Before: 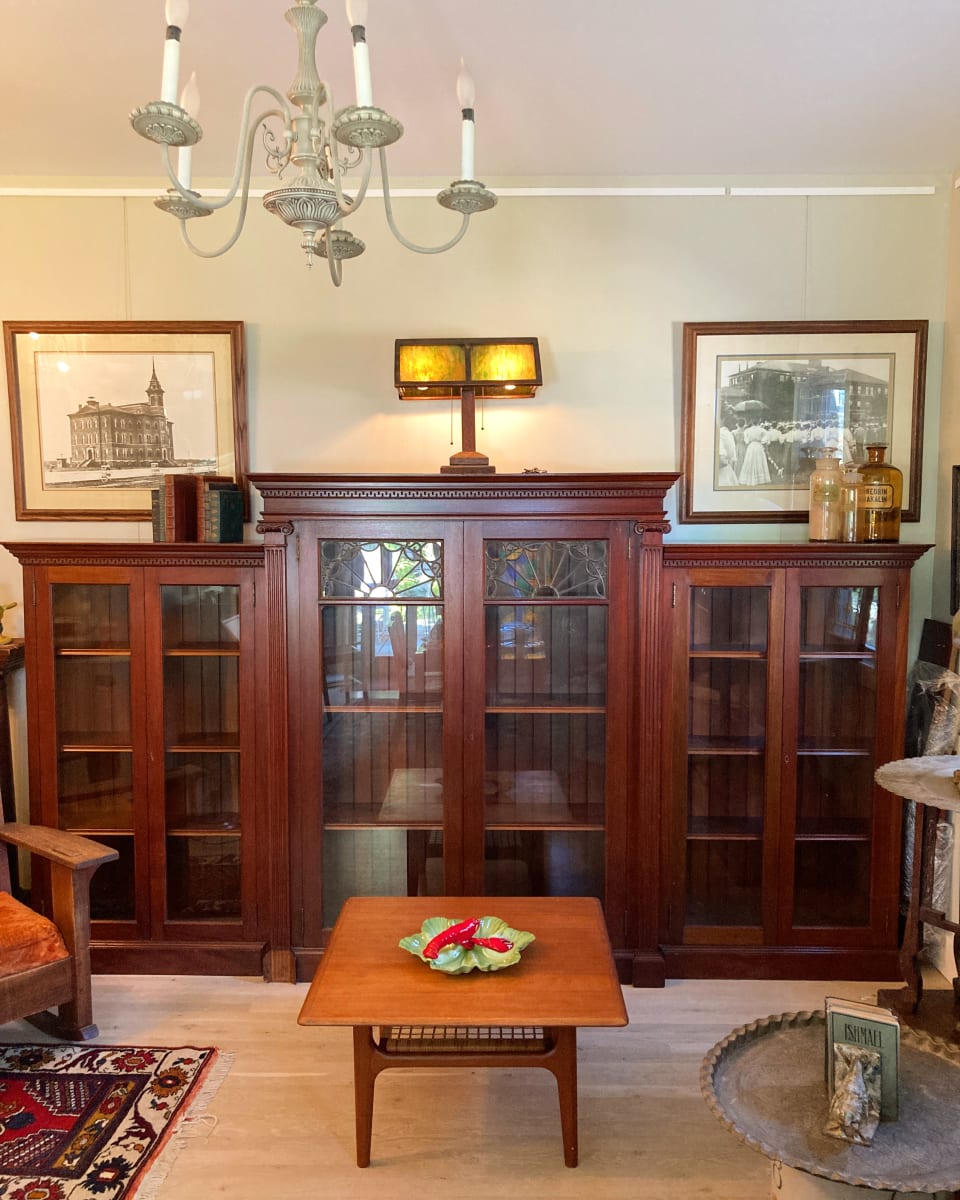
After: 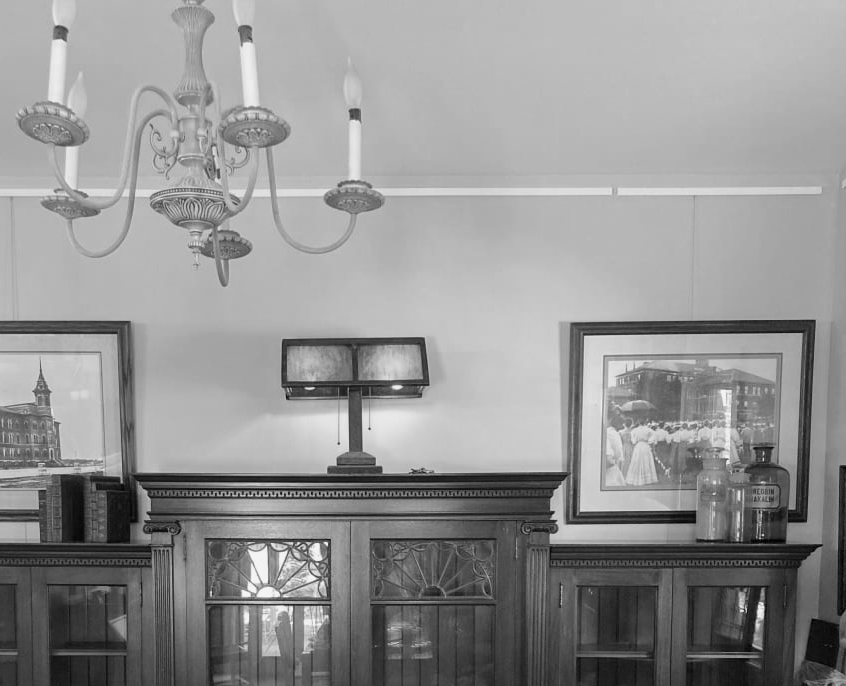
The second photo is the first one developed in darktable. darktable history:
rotate and perspective: crop left 0, crop top 0
crop and rotate: left 11.812%, bottom 42.776%
color calibration: output gray [0.253, 0.26, 0.487, 0], gray › normalize channels true, illuminant same as pipeline (D50), adaptation XYZ, x 0.346, y 0.359, gamut compression 0
